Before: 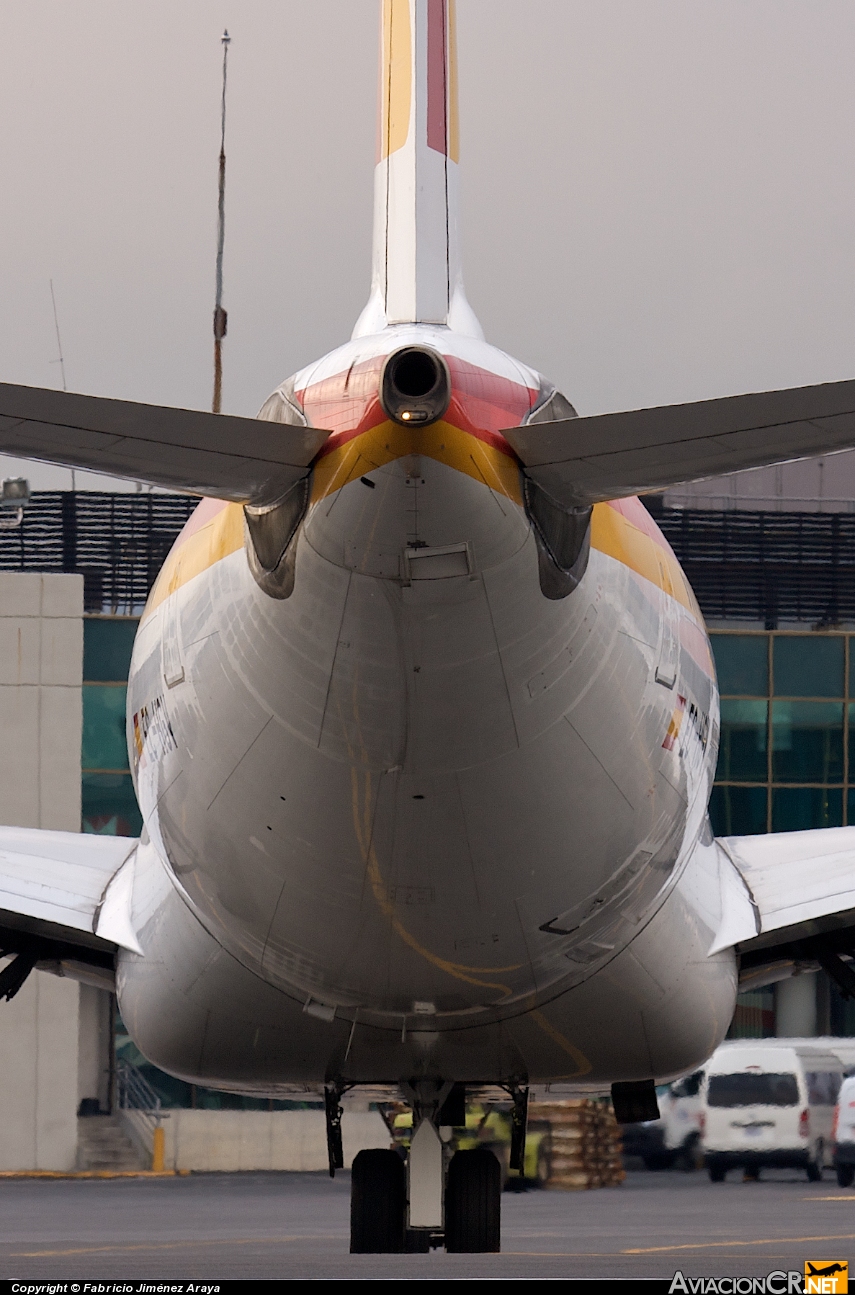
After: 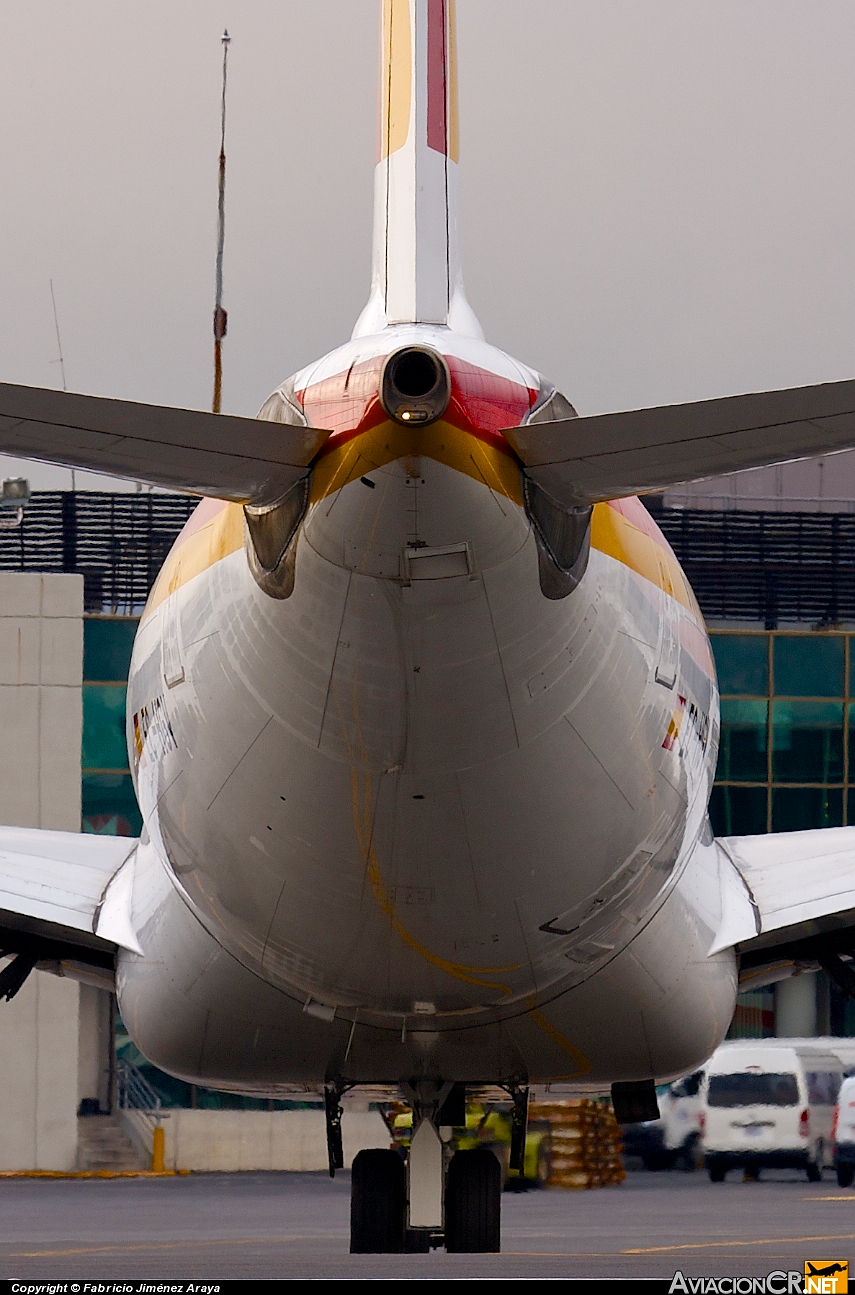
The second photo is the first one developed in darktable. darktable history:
color balance rgb: perceptual saturation grading › global saturation 20%, perceptual saturation grading › highlights -25.55%, perceptual saturation grading › shadows 49.217%, saturation formula JzAzBz (2021)
sharpen: radius 1.046
